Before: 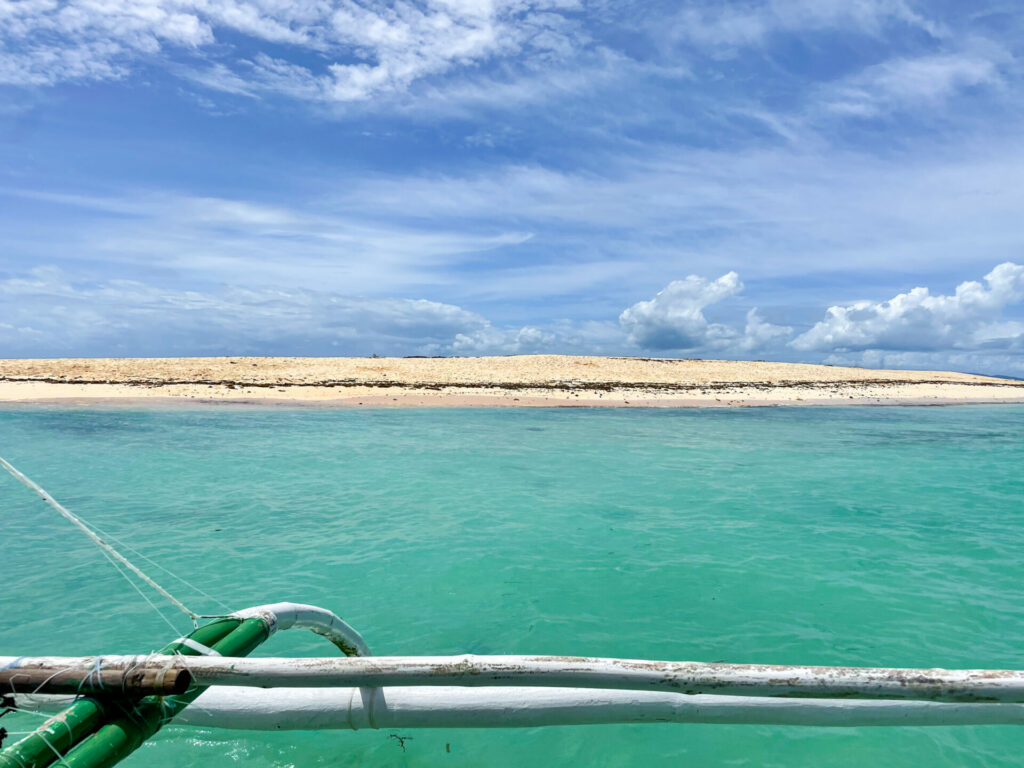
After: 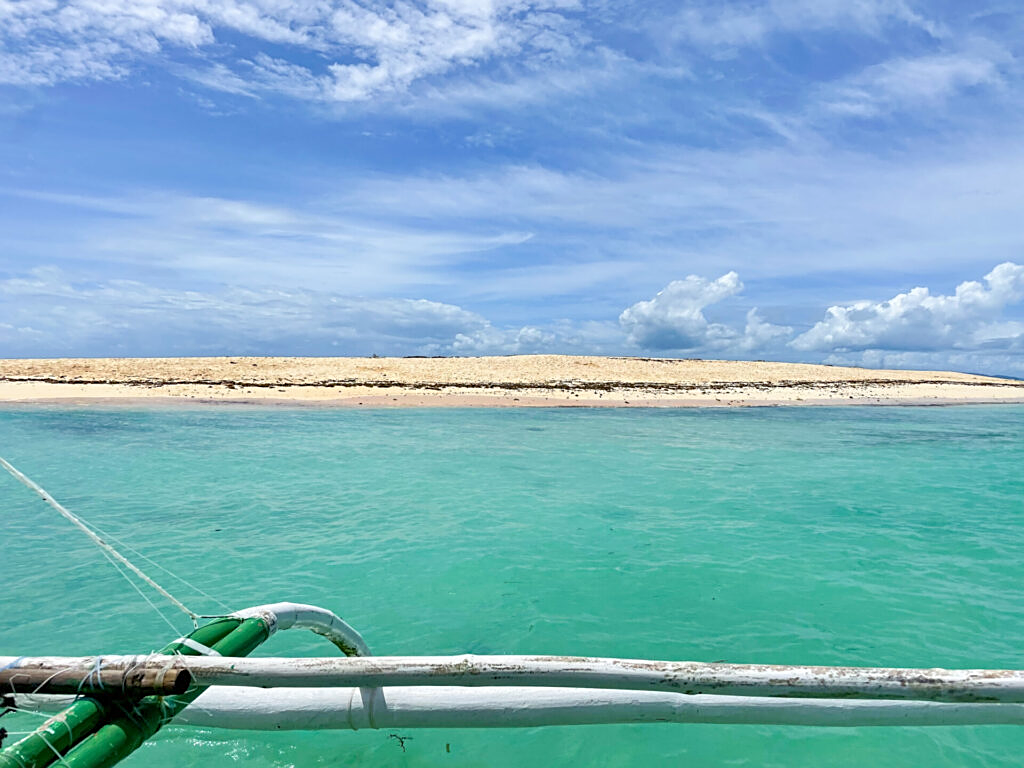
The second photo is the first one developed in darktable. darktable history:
sharpen: on, module defaults
tone equalizer: on, module defaults
color balance rgb: contrast -10%
exposure: exposure 0.236 EV, compensate highlight preservation false
